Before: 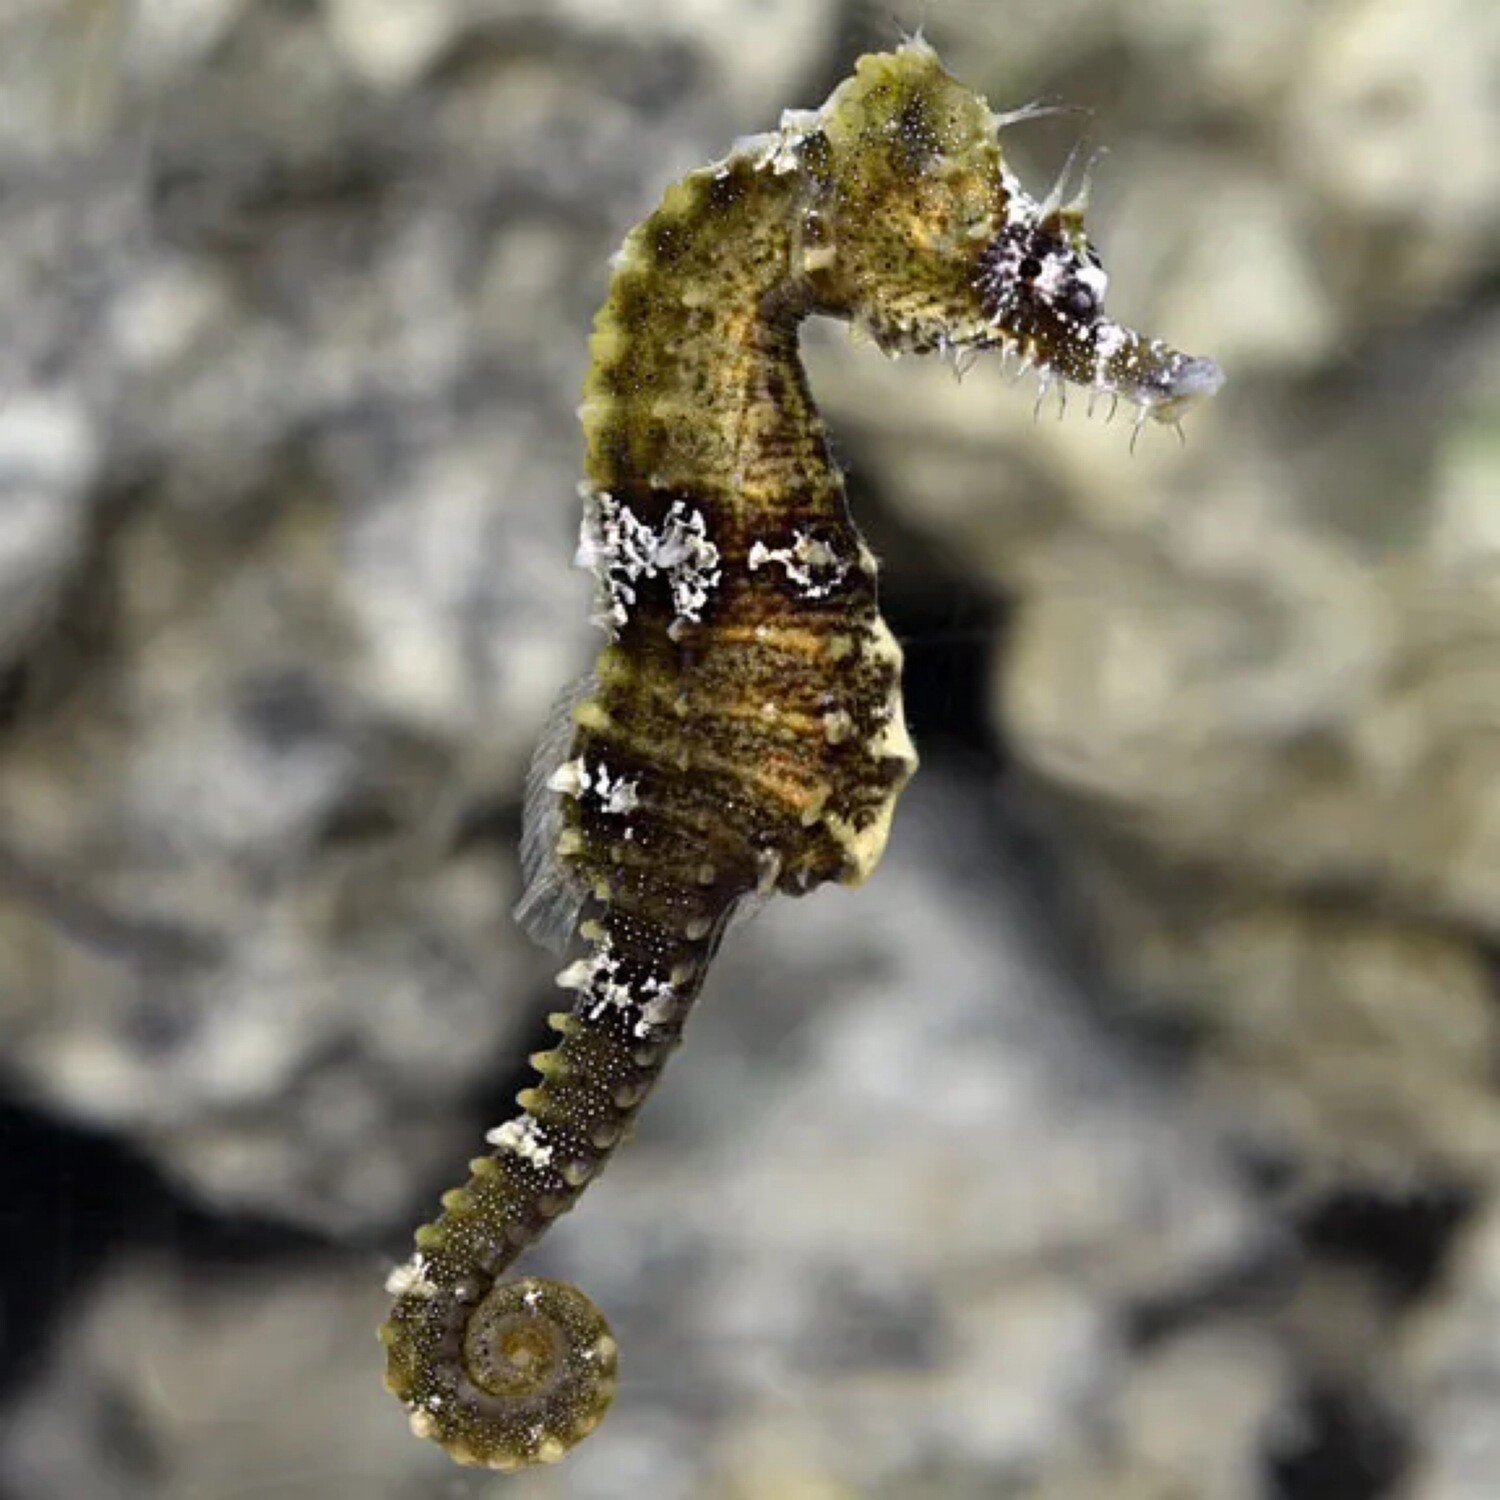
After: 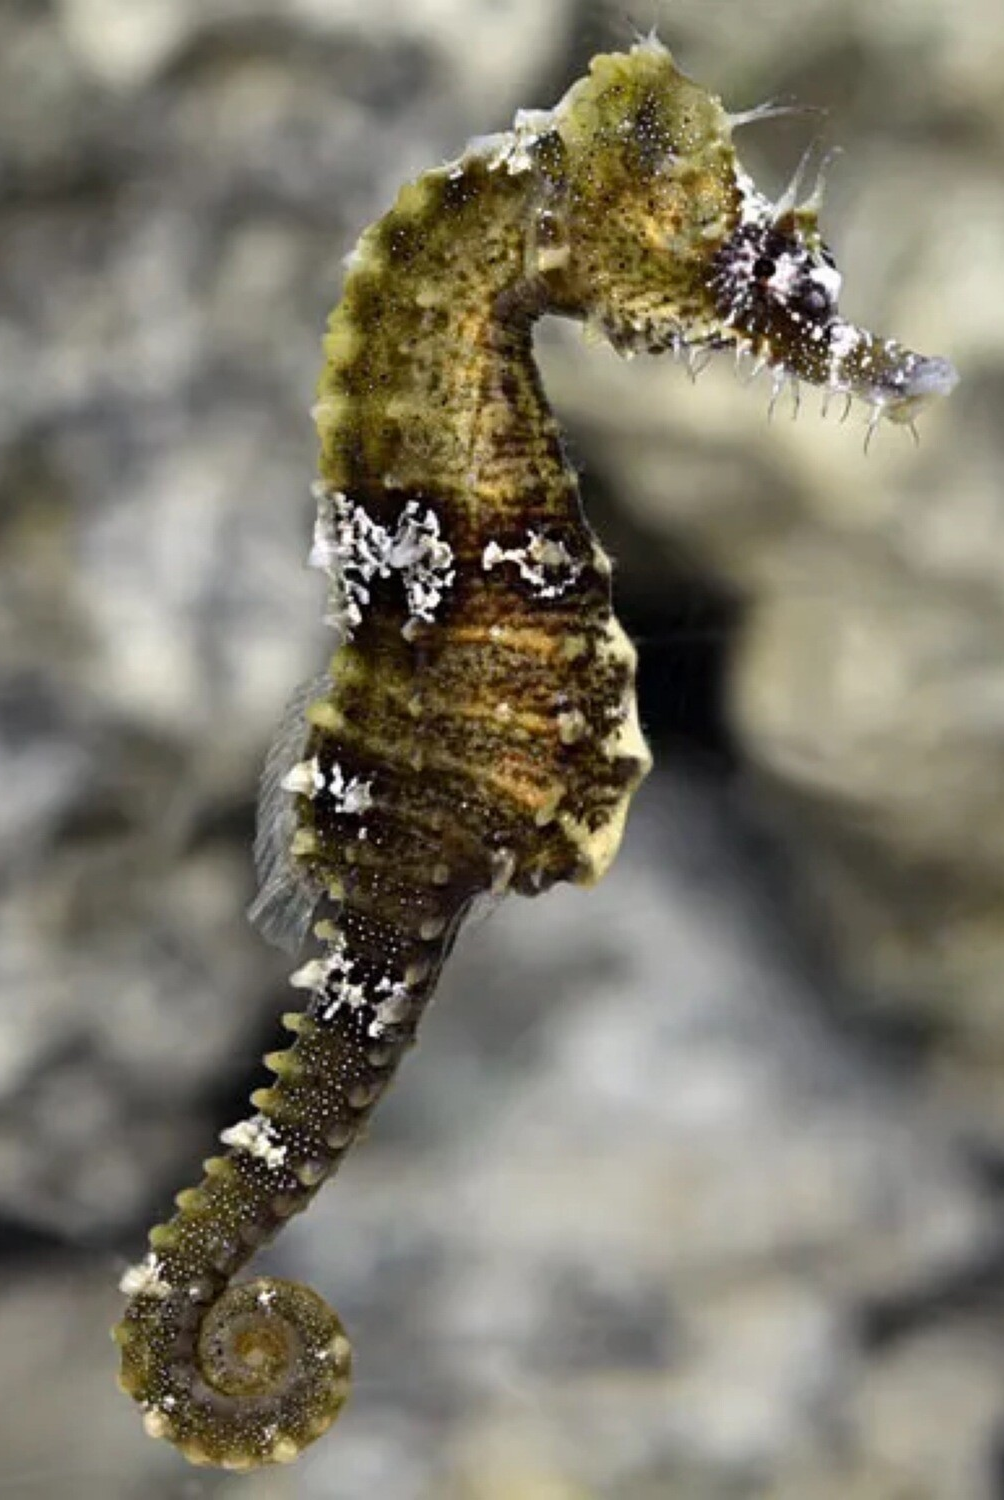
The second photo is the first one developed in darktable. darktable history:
crop and rotate: left 17.745%, right 15.298%
